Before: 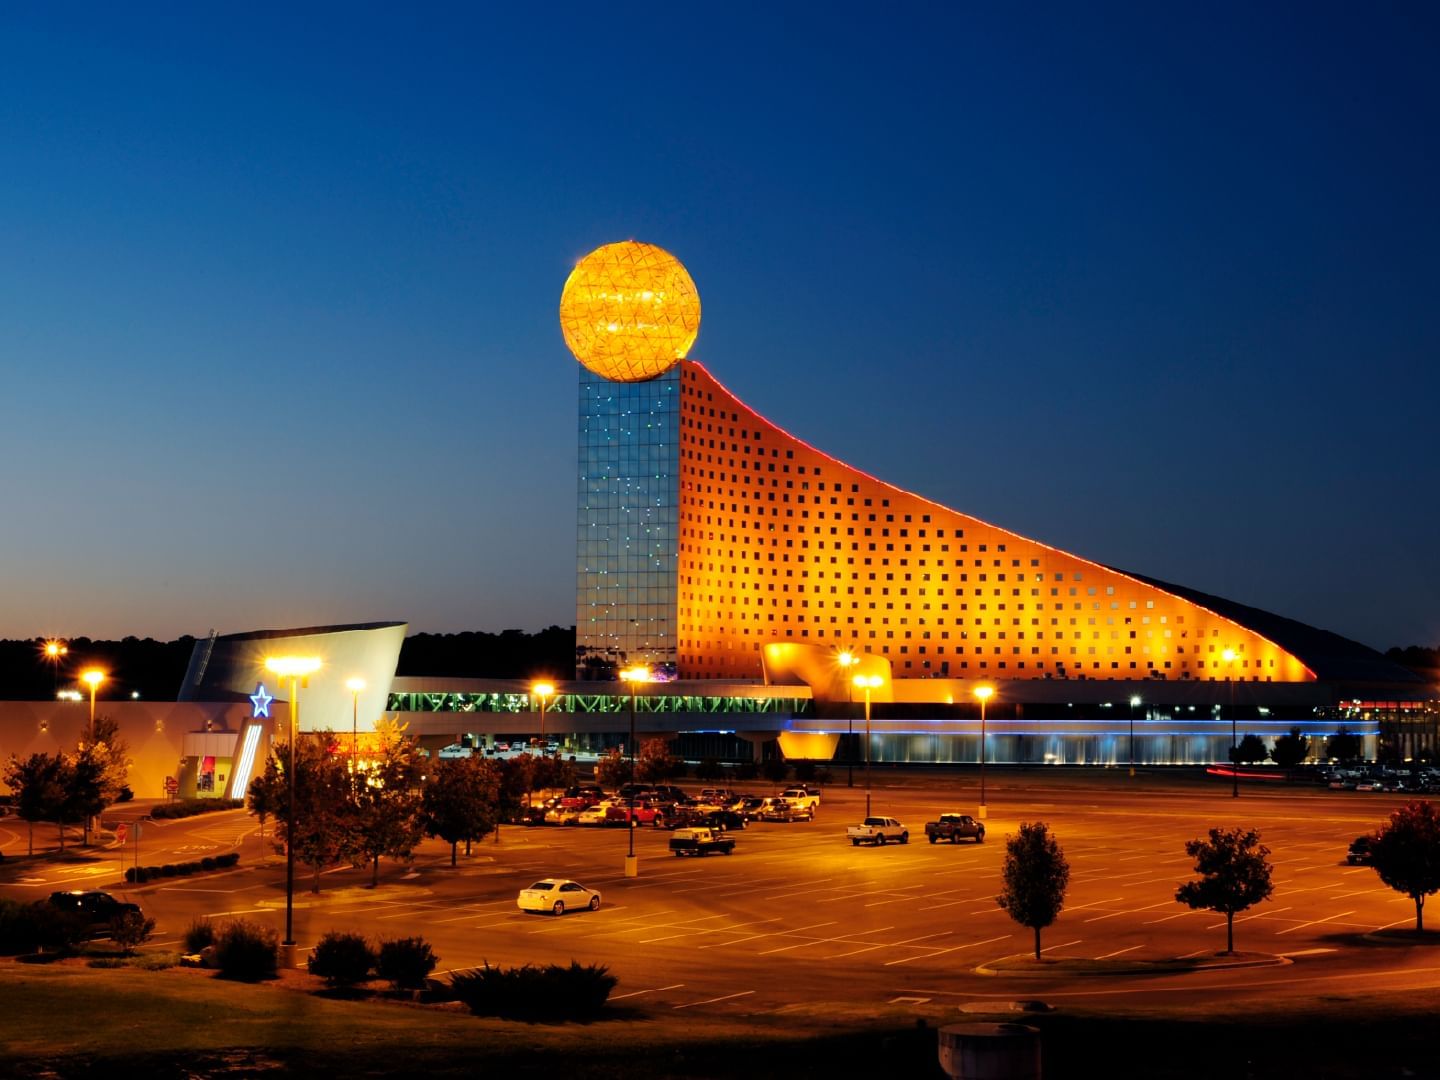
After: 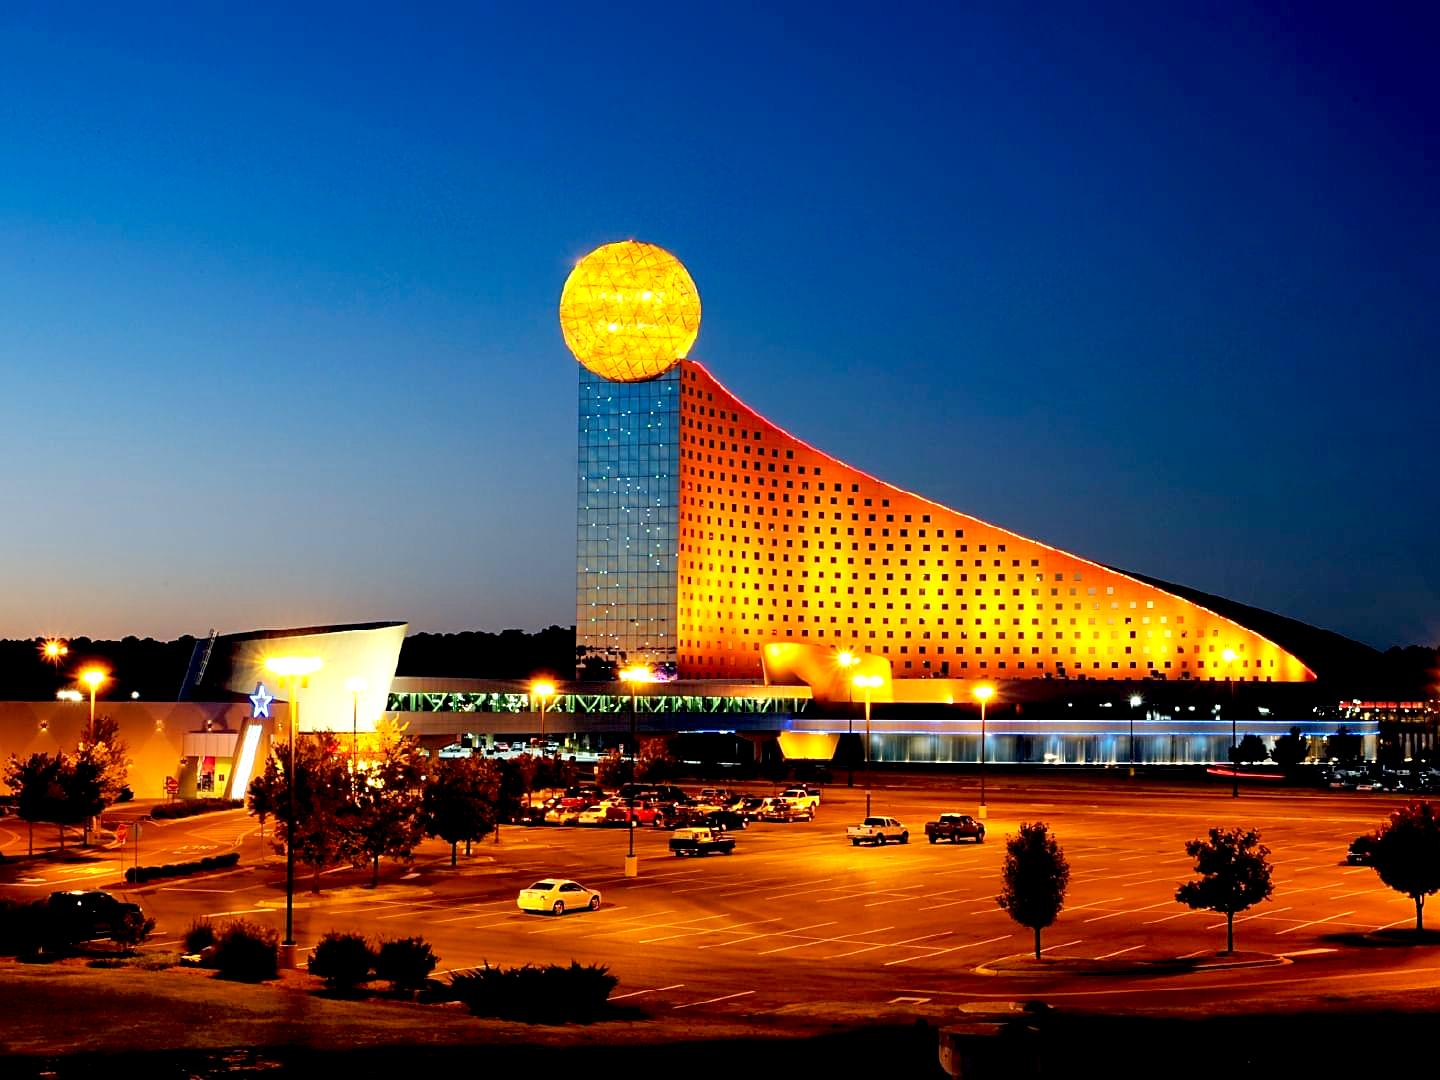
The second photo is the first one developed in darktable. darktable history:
exposure: black level correction 0.012, exposure 0.692 EV, compensate exposure bias true, compensate highlight preservation false
sharpen: on, module defaults
